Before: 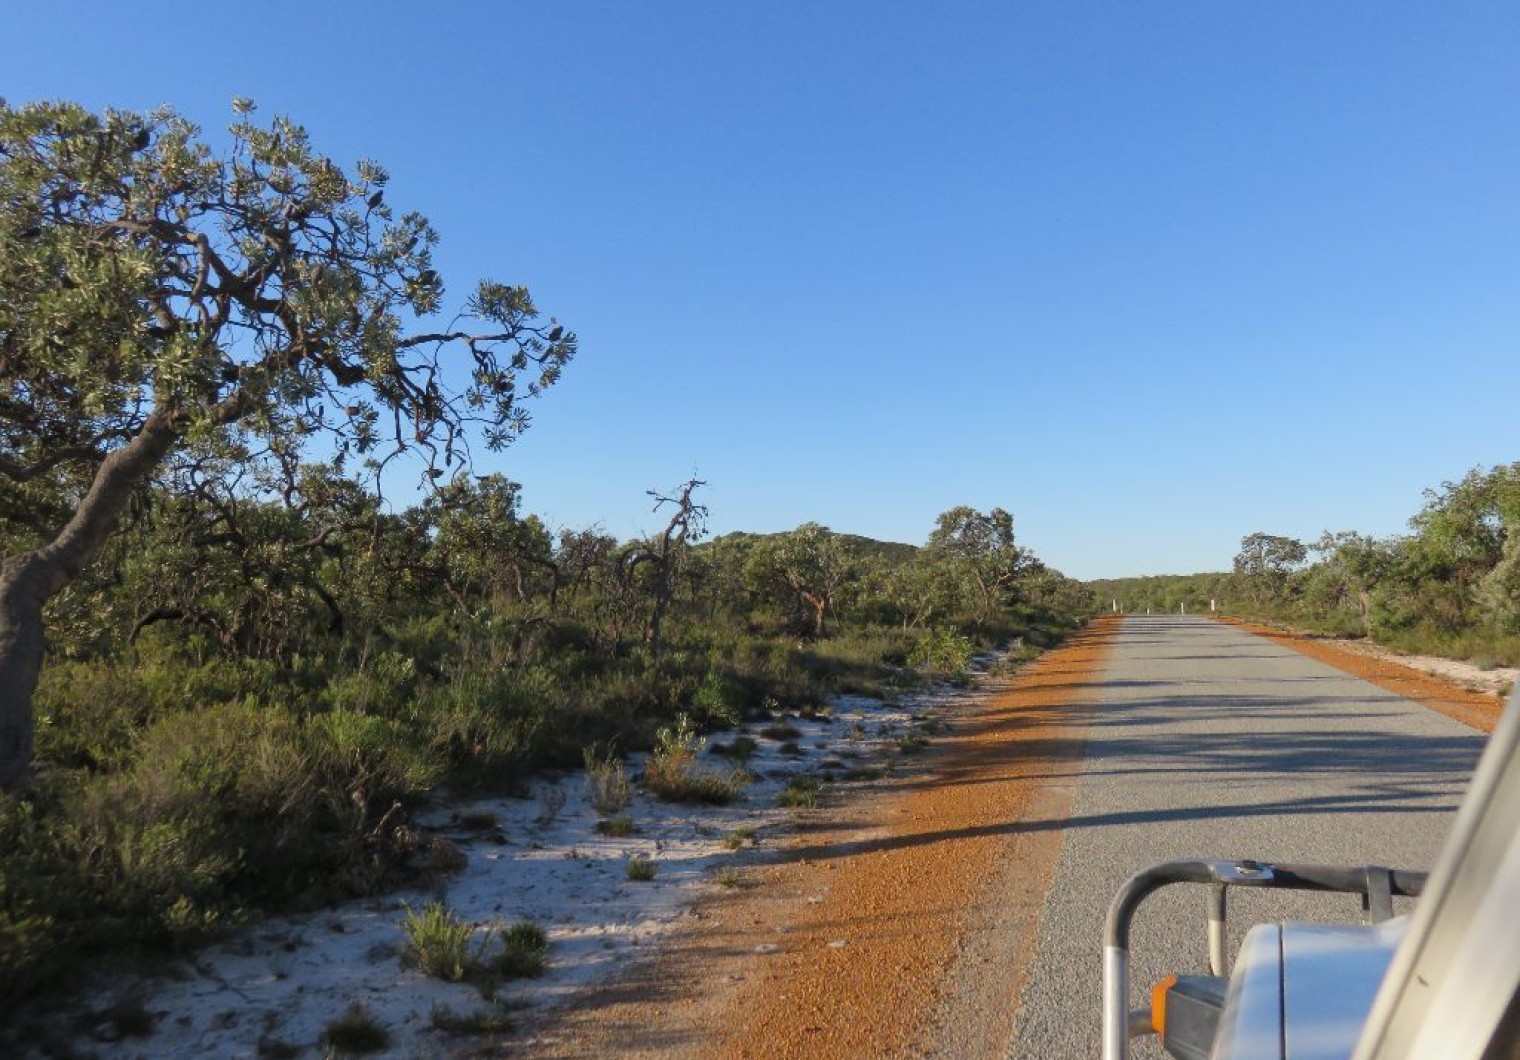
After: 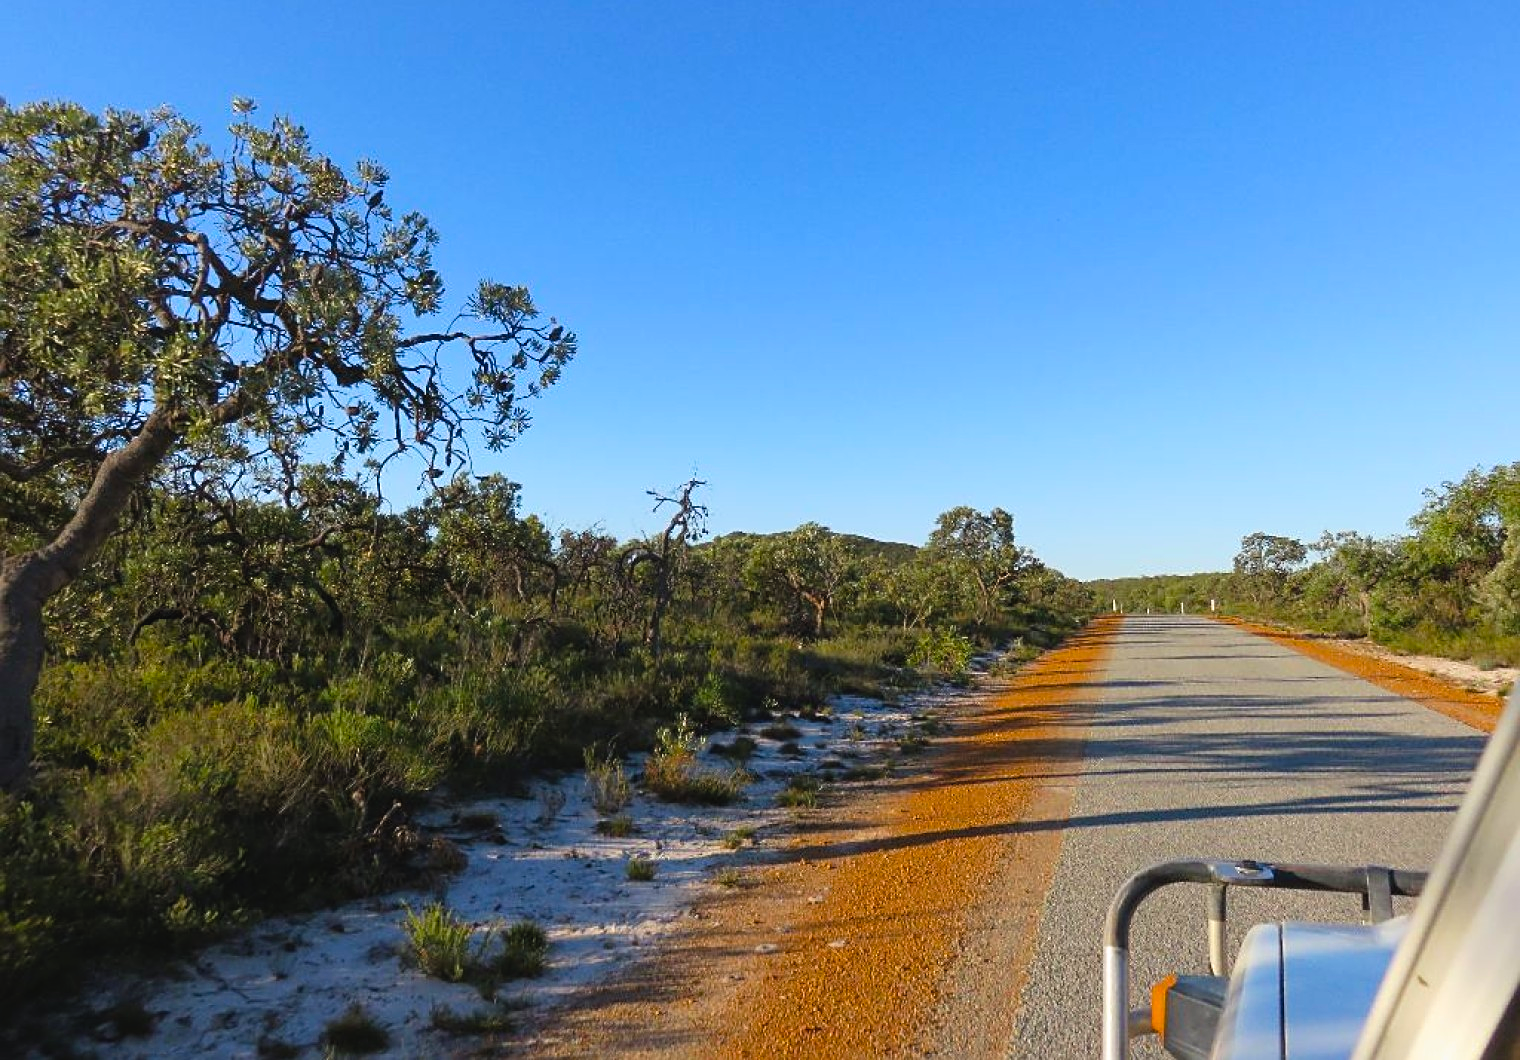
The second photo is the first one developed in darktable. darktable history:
tone curve: curves: ch0 [(0, 0) (0.003, 0.002) (0.011, 0.006) (0.025, 0.014) (0.044, 0.025) (0.069, 0.039) (0.1, 0.056) (0.136, 0.086) (0.177, 0.129) (0.224, 0.183) (0.277, 0.247) (0.335, 0.318) (0.399, 0.395) (0.468, 0.48) (0.543, 0.571) (0.623, 0.668) (0.709, 0.773) (0.801, 0.873) (0.898, 0.978) (1, 1)], preserve colors none
contrast brightness saturation: contrast -0.1, saturation -0.1
color balance rgb: perceptual saturation grading › global saturation 20%, global vibrance 20%
sharpen: on, module defaults
